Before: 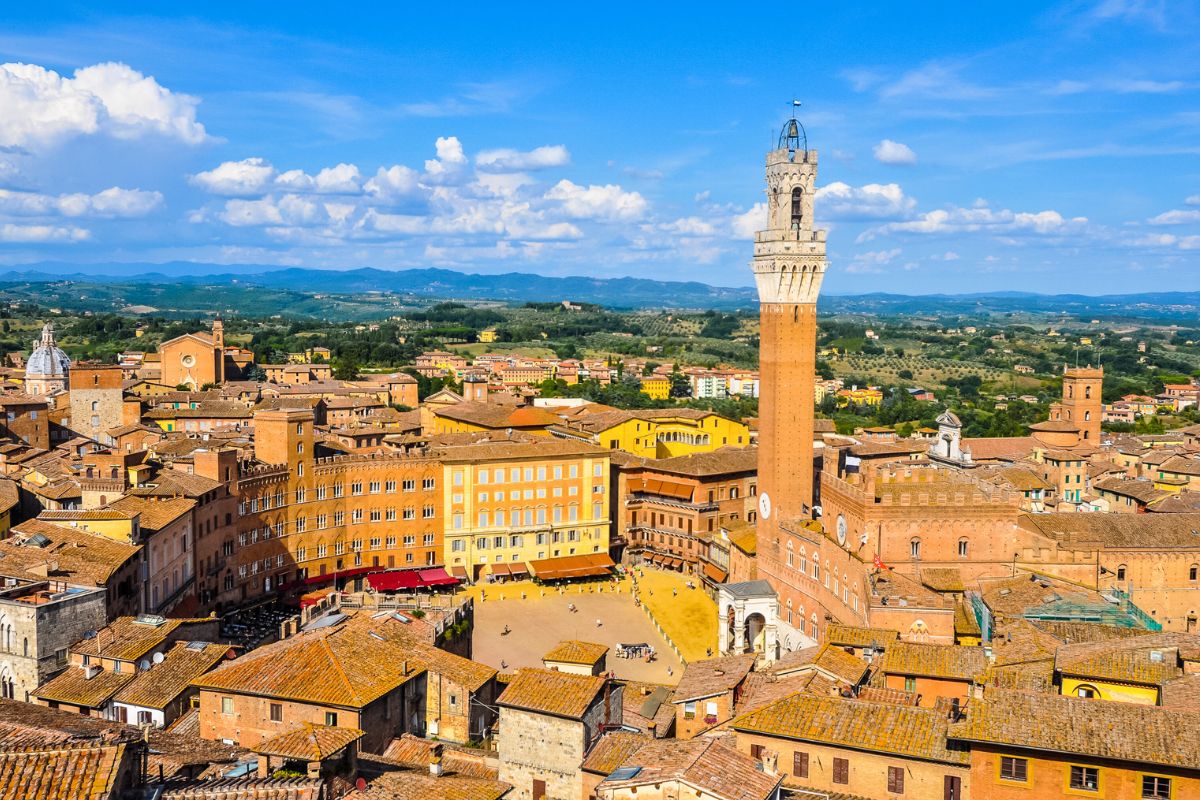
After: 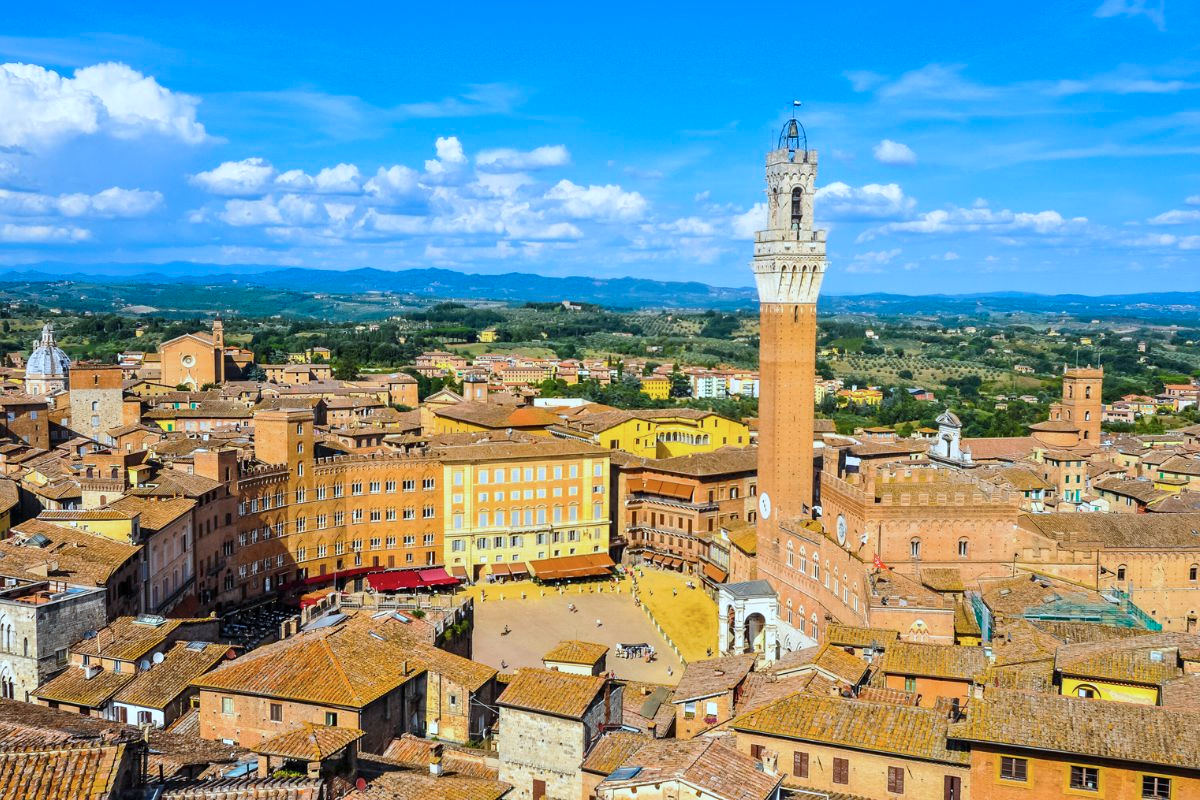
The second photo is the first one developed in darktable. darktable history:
color calibration: illuminant Planckian (black body), x 0.376, y 0.374, temperature 4109.39 K
